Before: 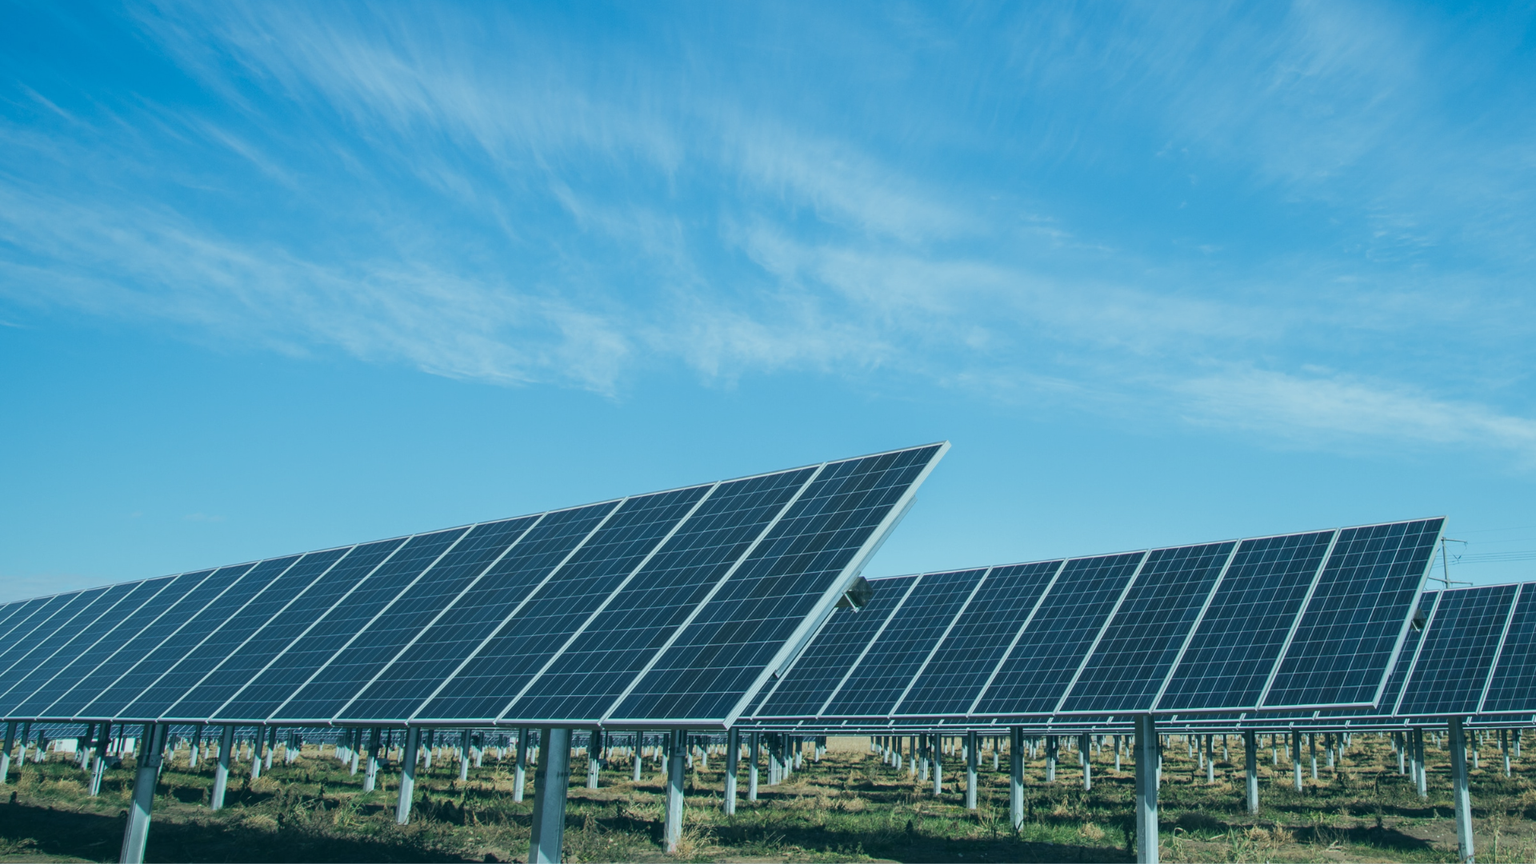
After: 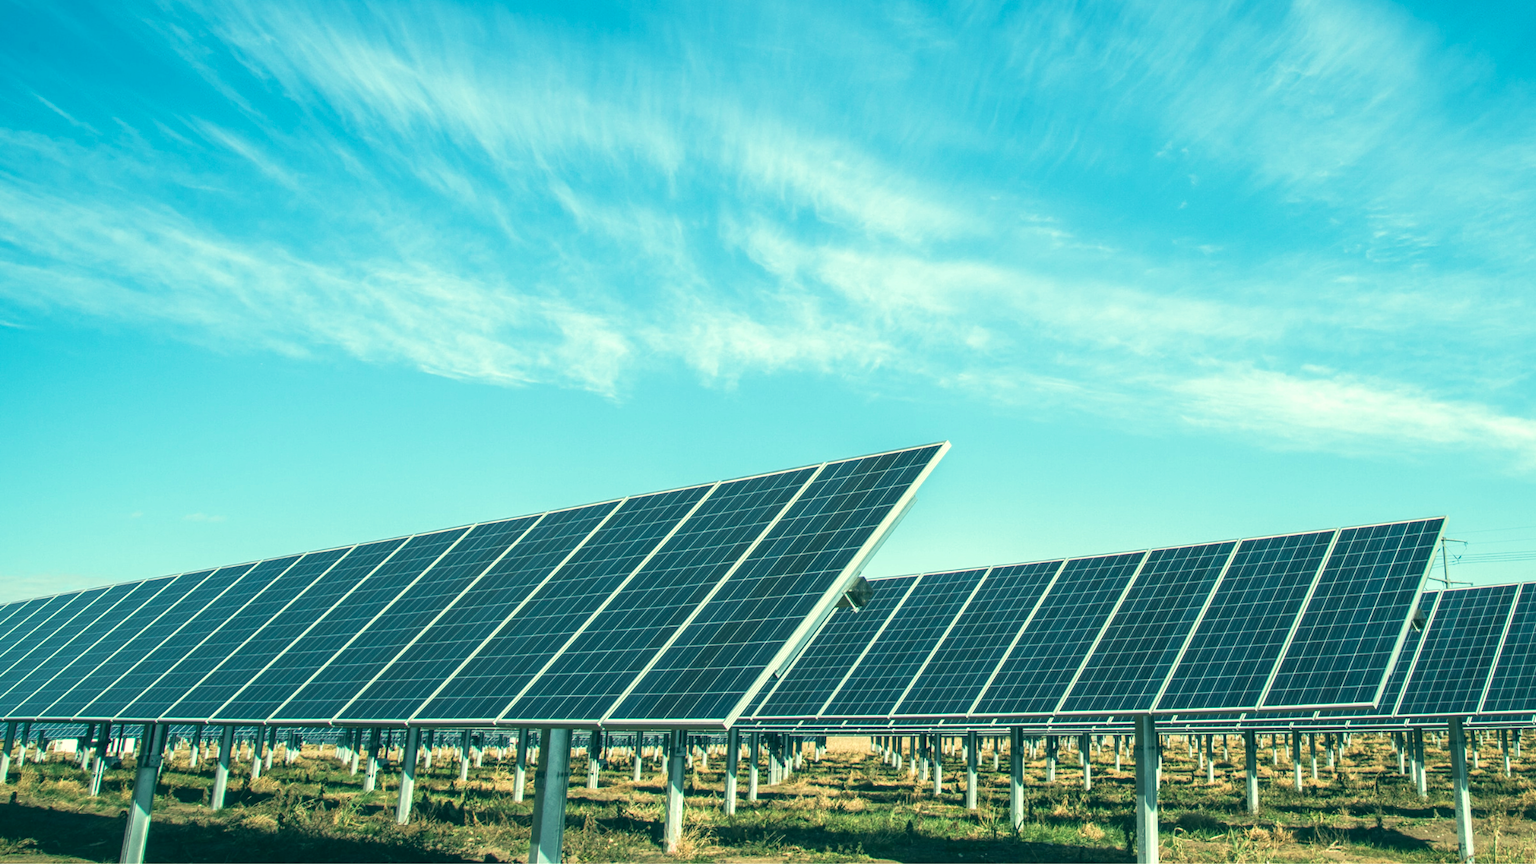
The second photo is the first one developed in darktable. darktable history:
white balance: red 1.123, blue 0.83
velvia: on, module defaults
local contrast: on, module defaults
exposure: exposure 0.74 EV, compensate highlight preservation false
